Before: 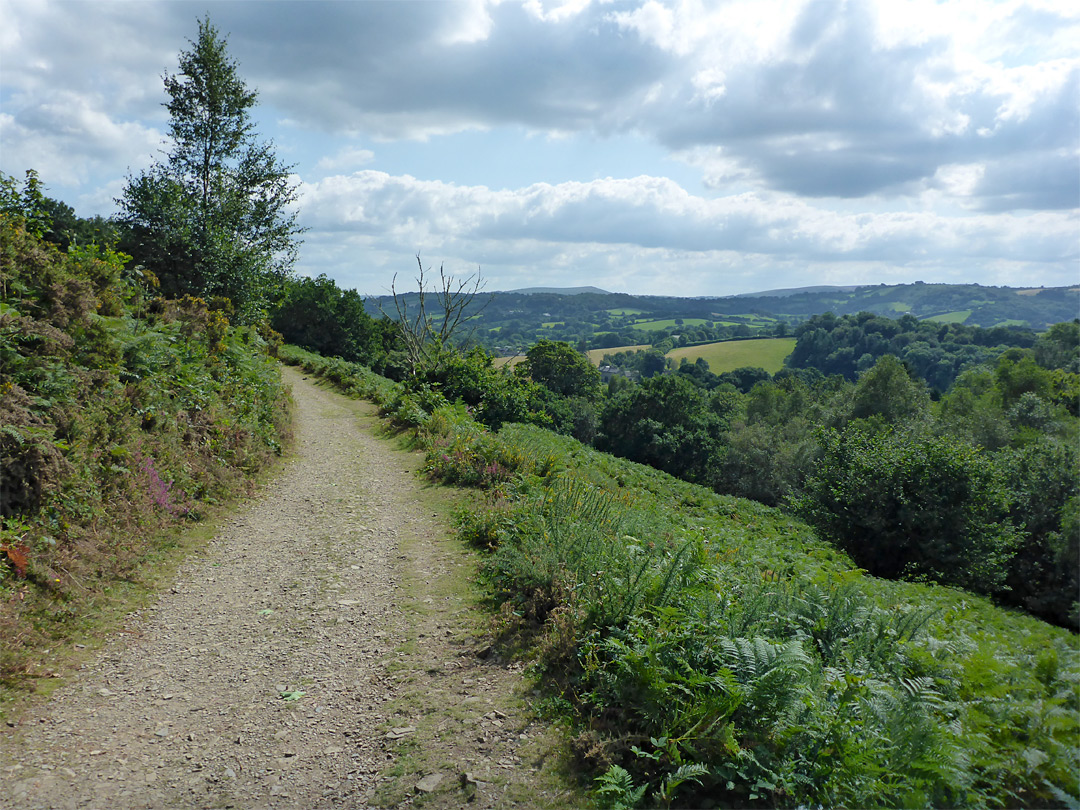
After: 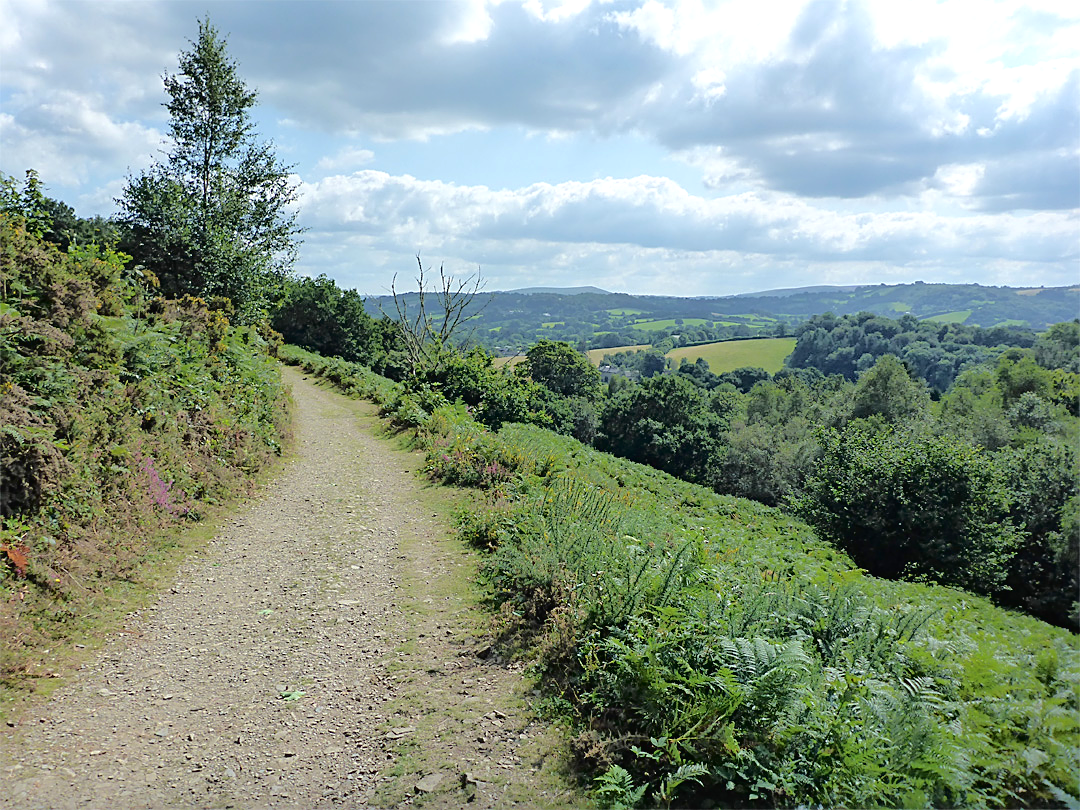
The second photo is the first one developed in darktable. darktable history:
tone curve: curves: ch0 [(0, 0) (0.003, 0.019) (0.011, 0.019) (0.025, 0.023) (0.044, 0.032) (0.069, 0.046) (0.1, 0.073) (0.136, 0.129) (0.177, 0.207) (0.224, 0.295) (0.277, 0.394) (0.335, 0.48) (0.399, 0.524) (0.468, 0.575) (0.543, 0.628) (0.623, 0.684) (0.709, 0.739) (0.801, 0.808) (0.898, 0.9) (1, 1)], color space Lab, independent channels, preserve colors none
exposure: exposure 0.211 EV, compensate exposure bias true, compensate highlight preservation false
sharpen: on, module defaults
contrast brightness saturation: contrast -0.02, brightness -0.015, saturation 0.039
